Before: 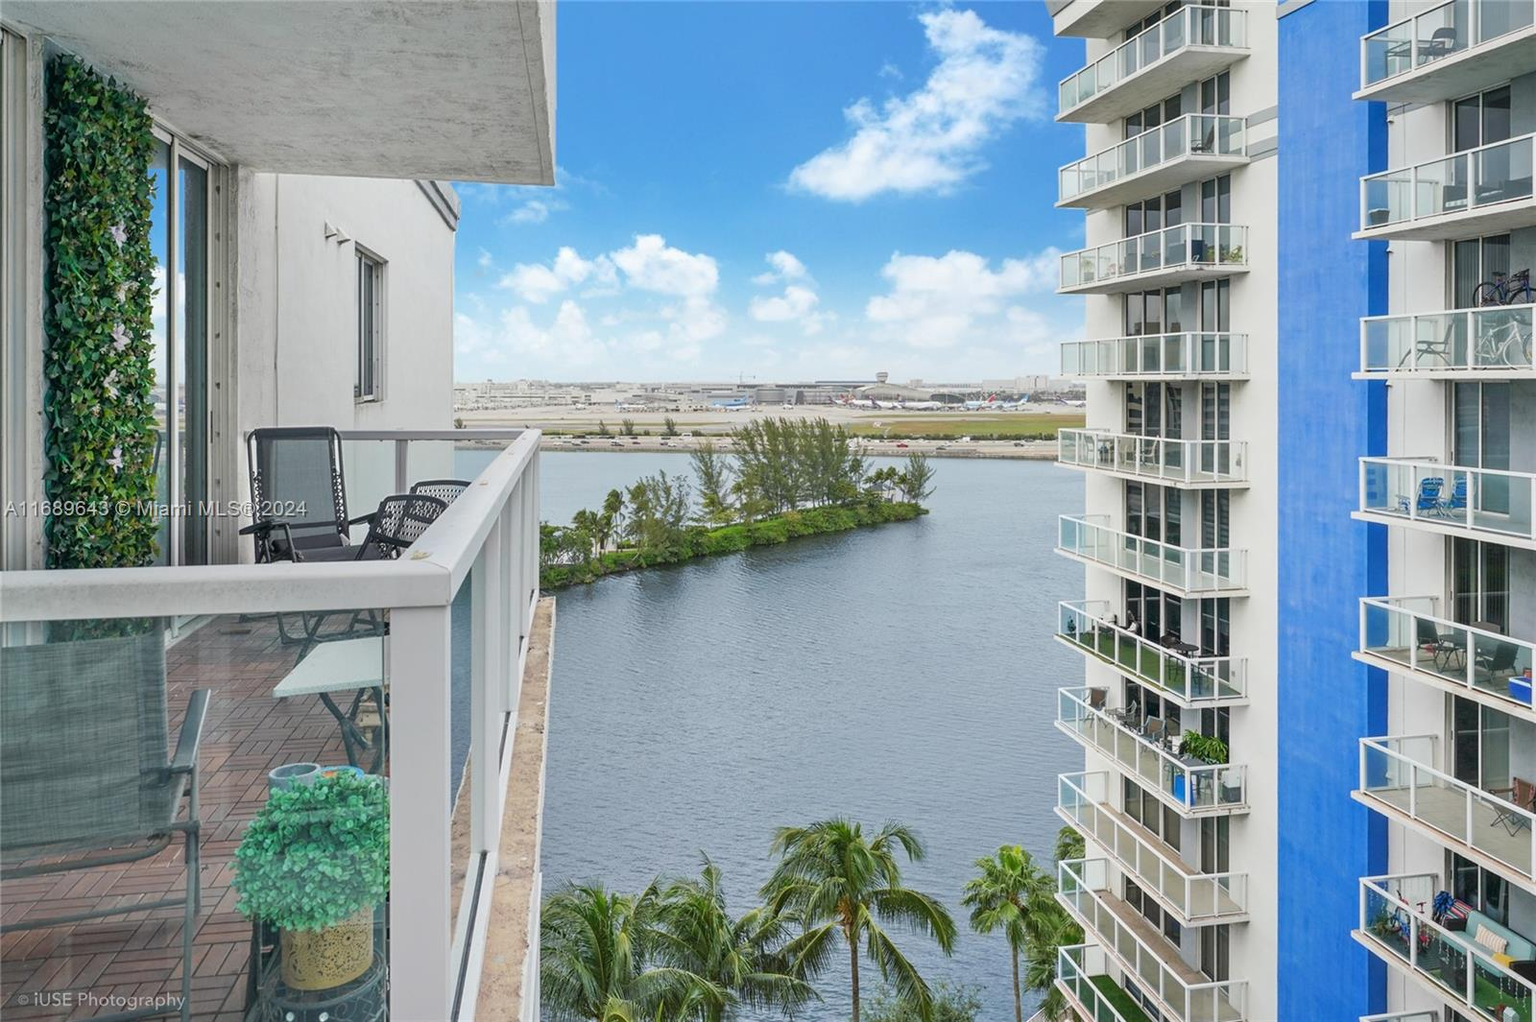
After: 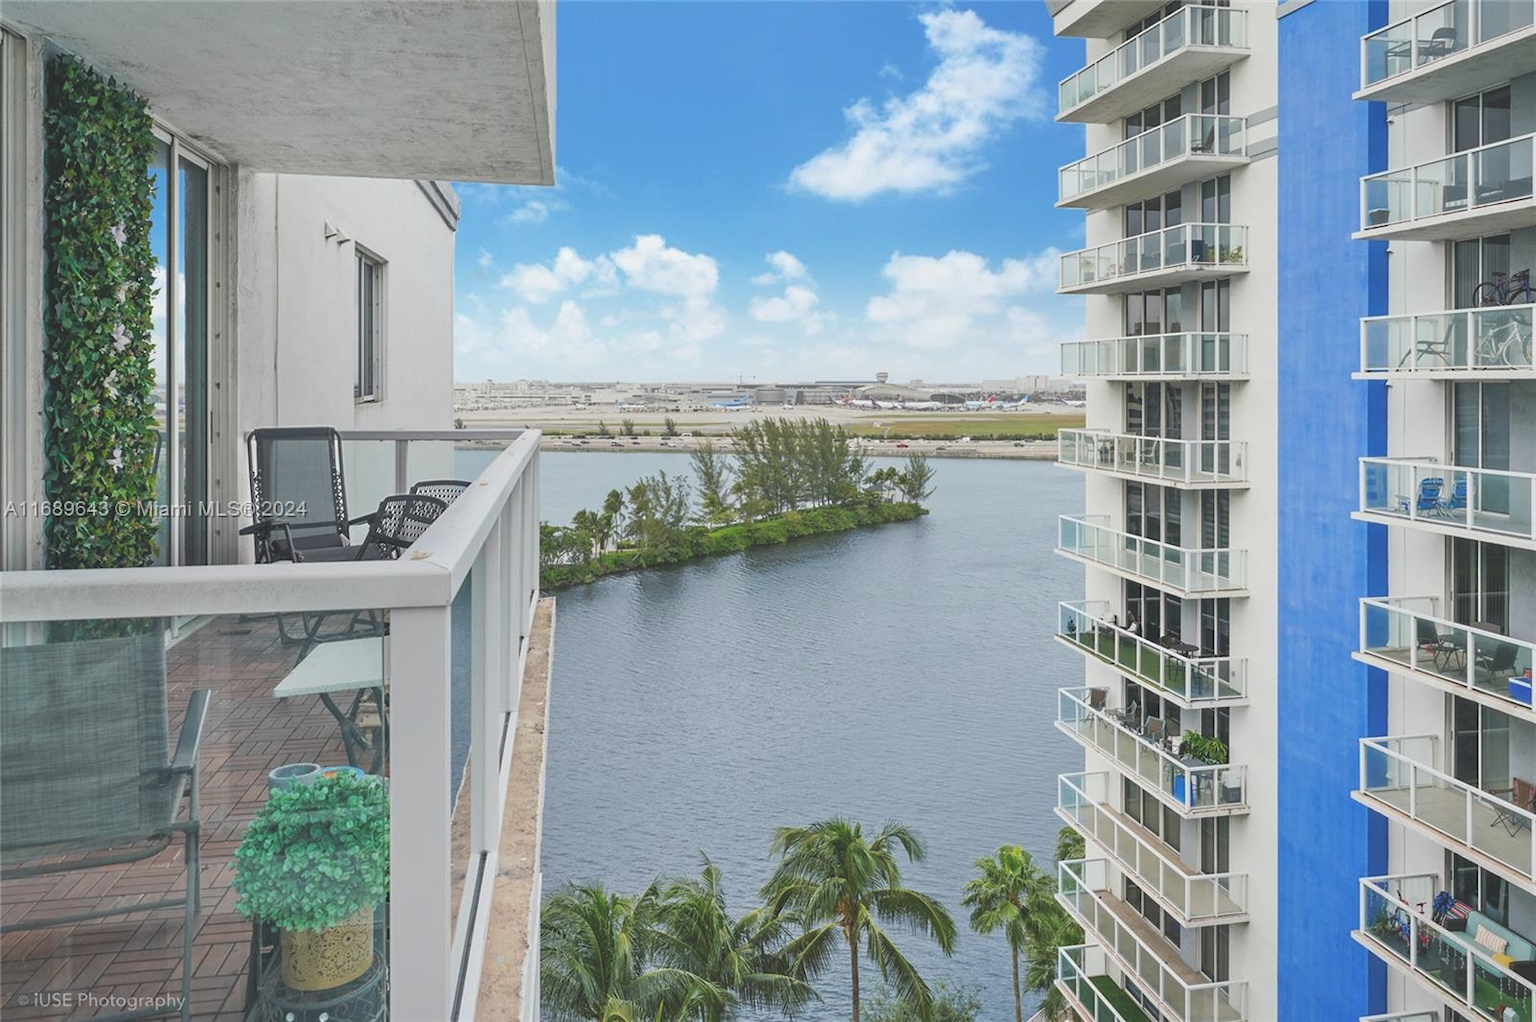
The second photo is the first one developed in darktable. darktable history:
sharpen: radius 5.325, amount 0.312, threshold 26.433
exposure: black level correction -0.025, exposure -0.117 EV, compensate highlight preservation false
